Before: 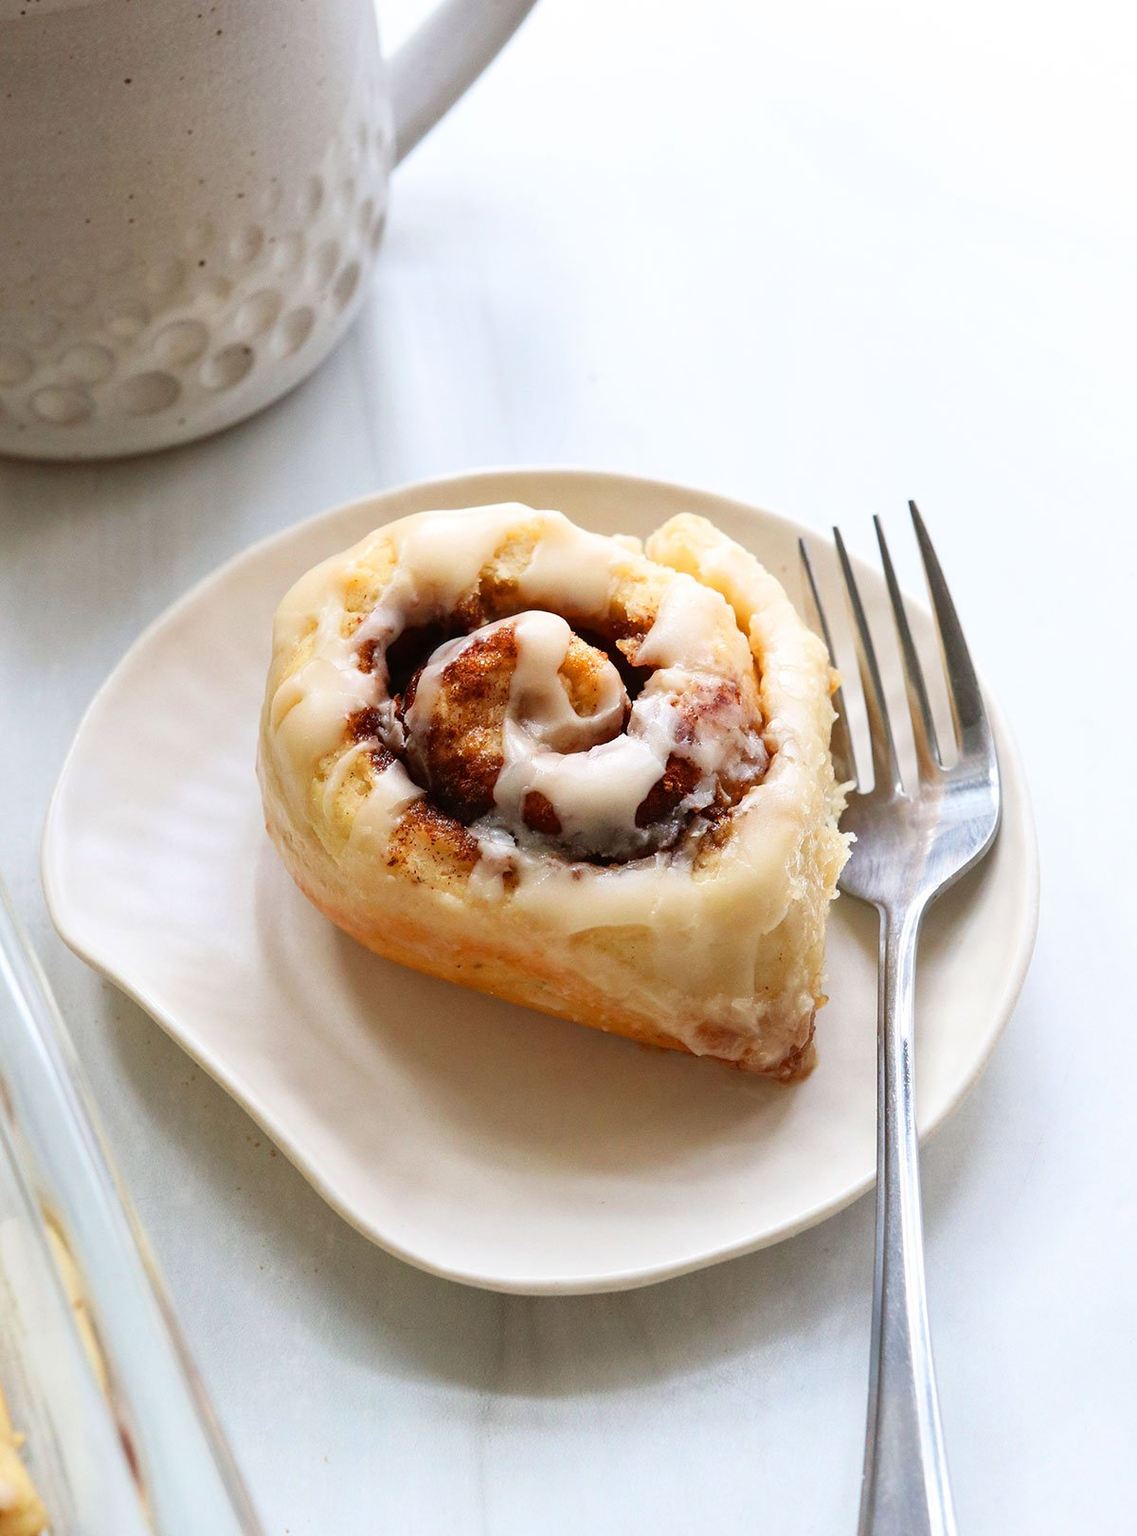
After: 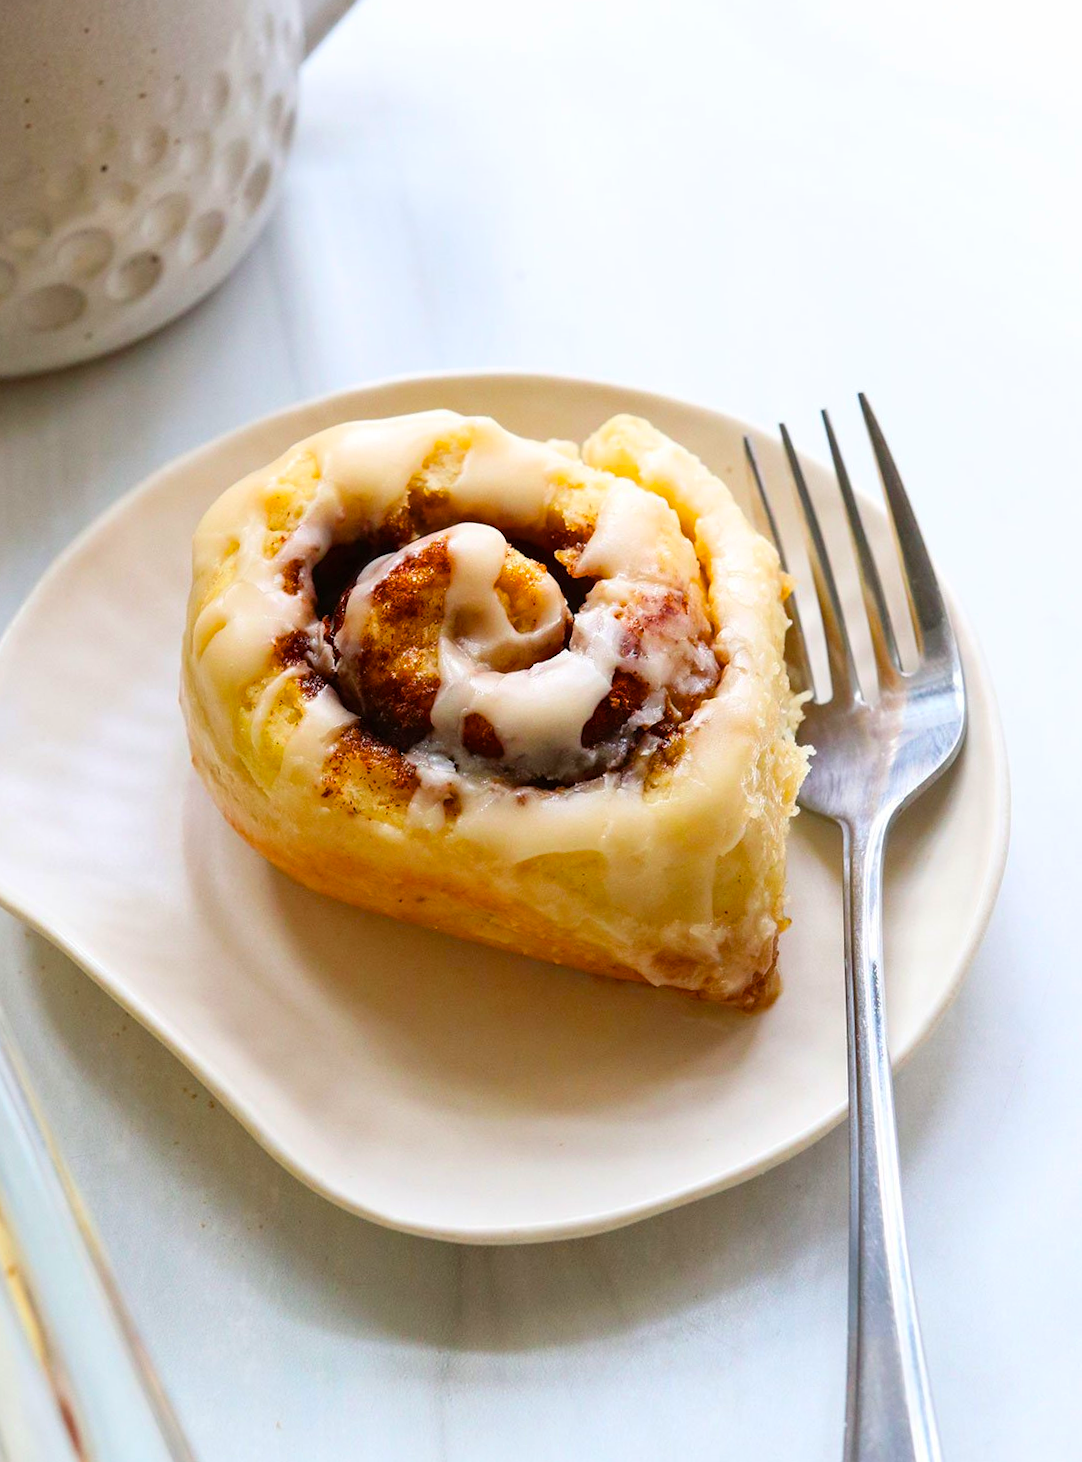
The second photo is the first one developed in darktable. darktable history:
crop and rotate: angle 1.96°, left 5.673%, top 5.673%
white balance: emerald 1
color balance rgb: perceptual saturation grading › global saturation 30%, global vibrance 20%
